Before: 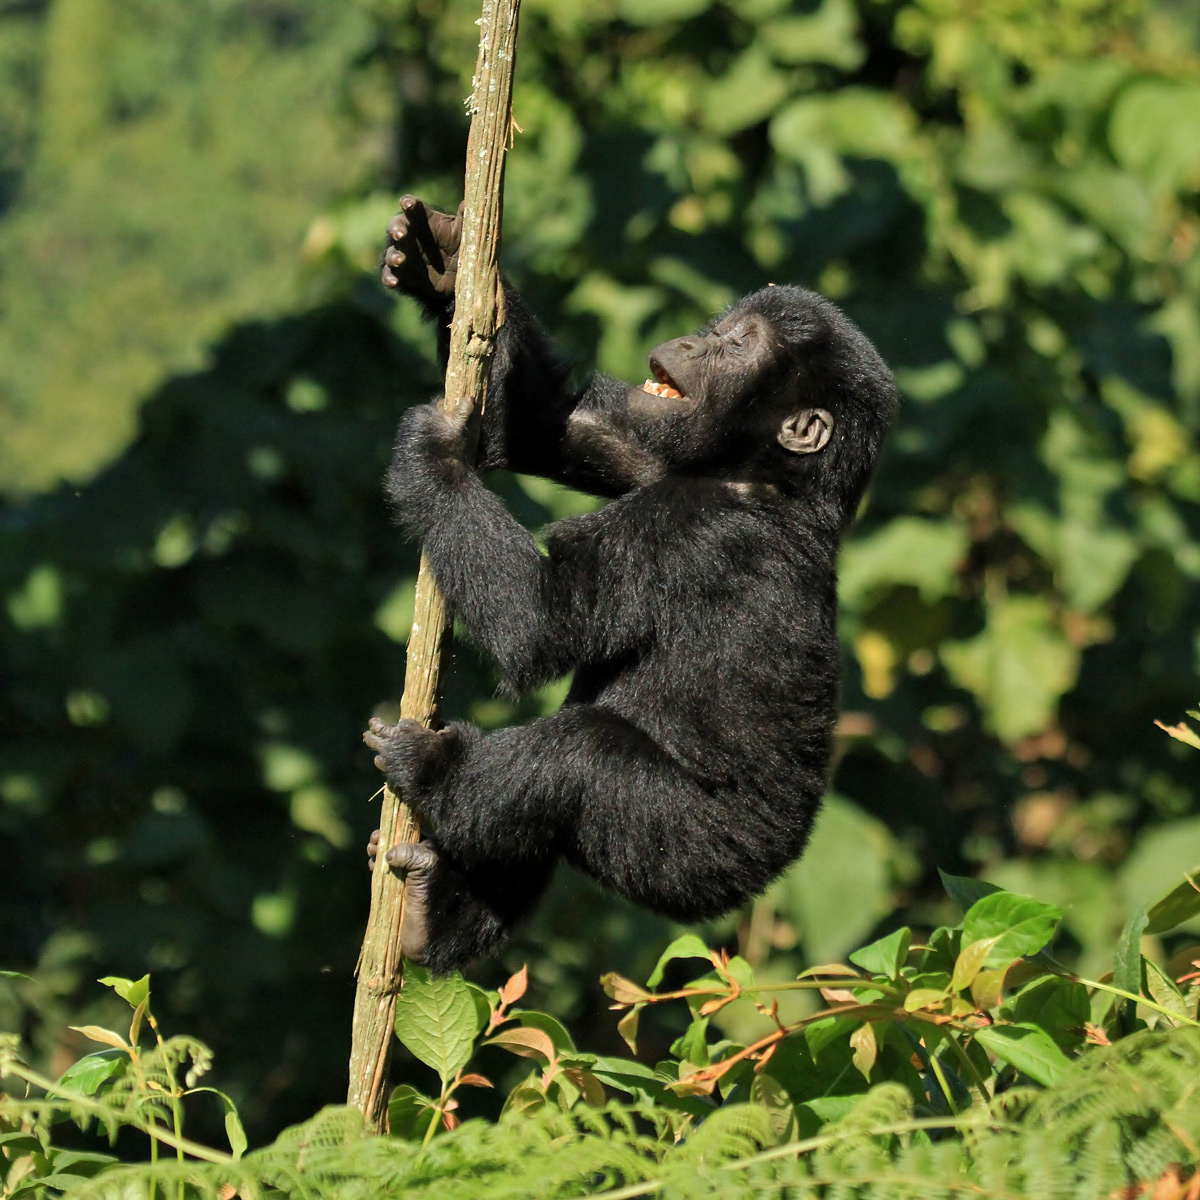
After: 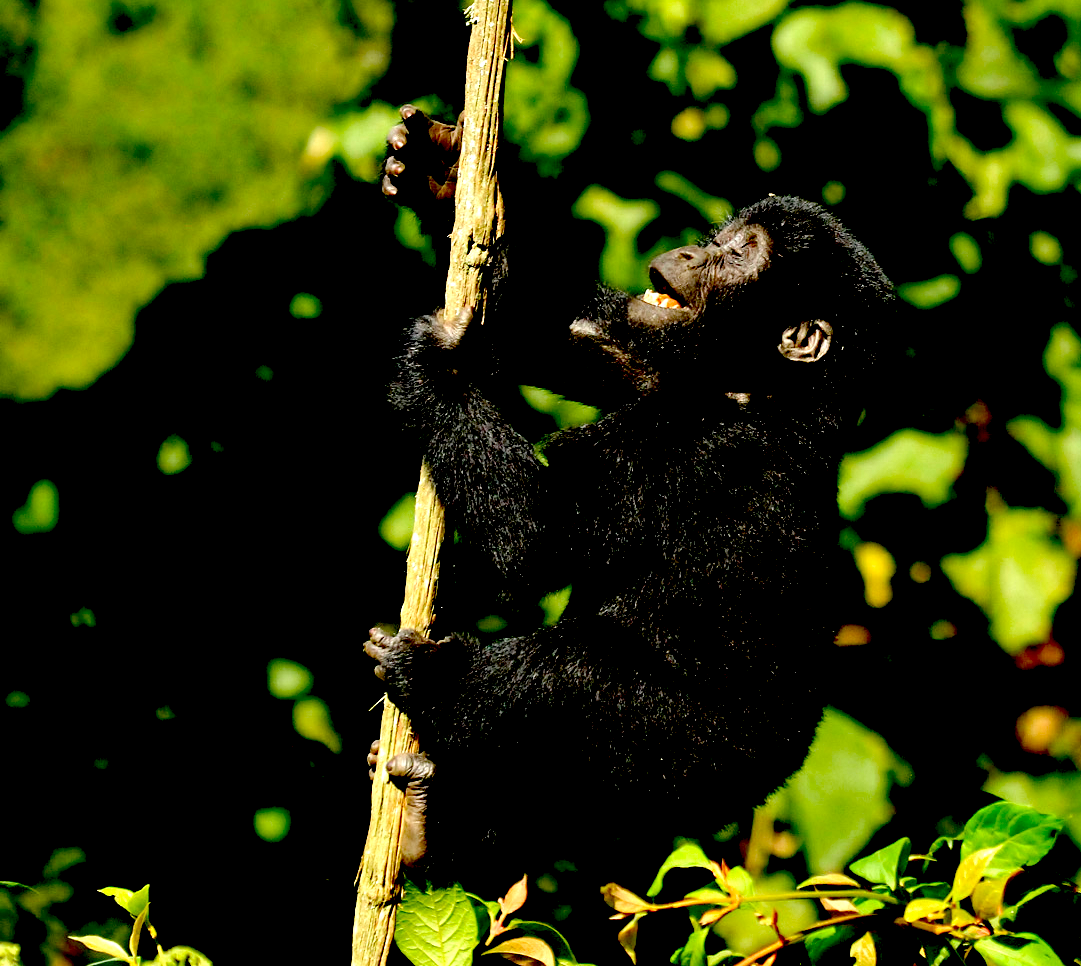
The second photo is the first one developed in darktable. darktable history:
crop: top 7.55%, right 9.869%, bottom 11.941%
exposure: black level correction 0.1, exposure -0.096 EV, compensate exposure bias true, compensate highlight preservation false
tone equalizer: -8 EV -1.12 EV, -7 EV -1.04 EV, -6 EV -0.897 EV, -5 EV -0.566 EV, -3 EV 0.591 EV, -2 EV 0.842 EV, -1 EV 1.01 EV, +0 EV 1.07 EV
